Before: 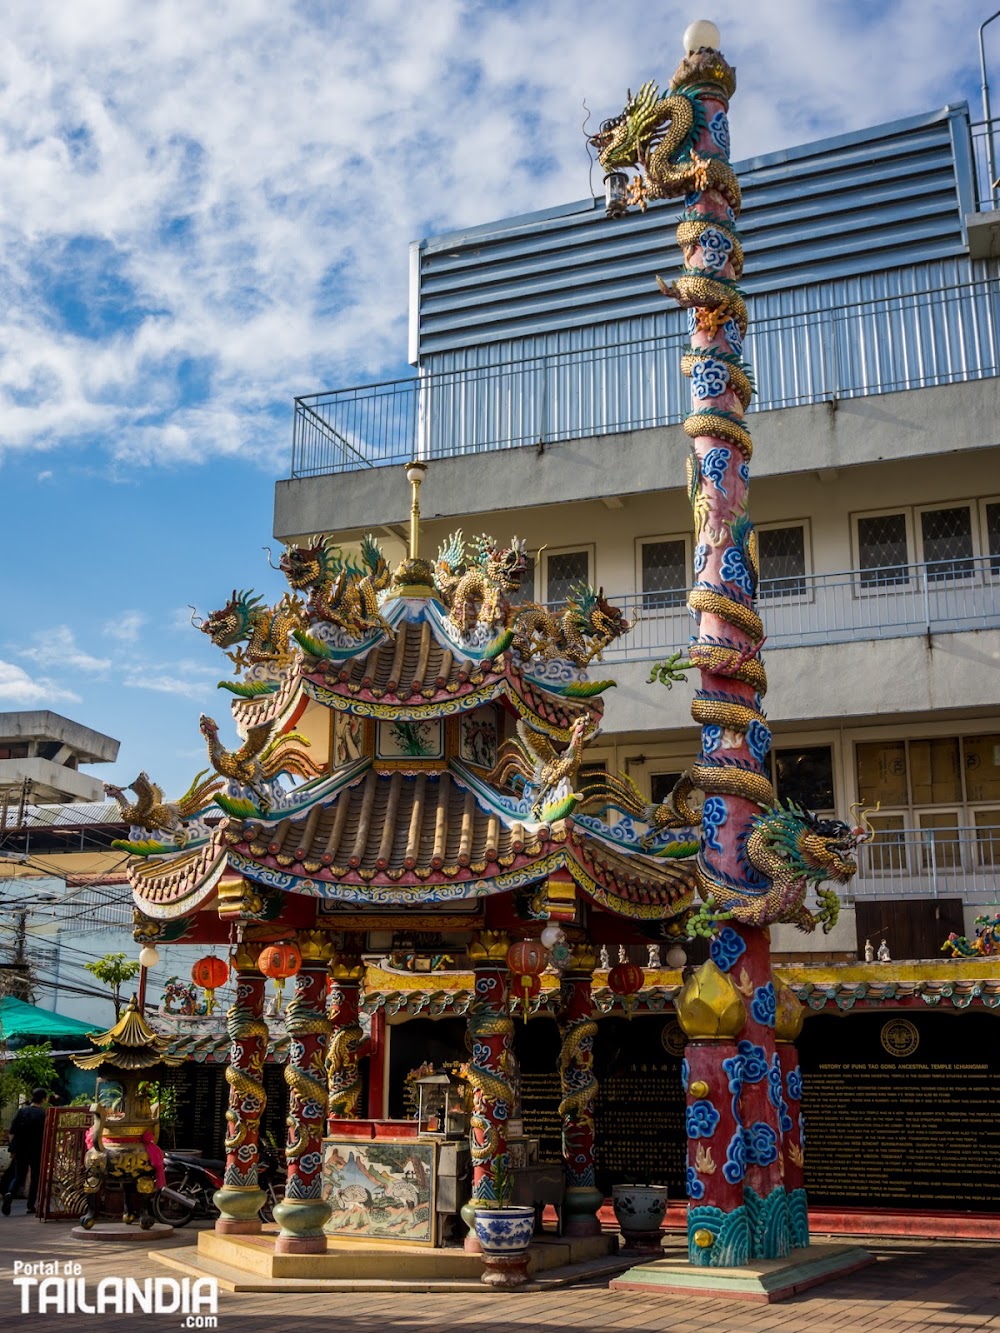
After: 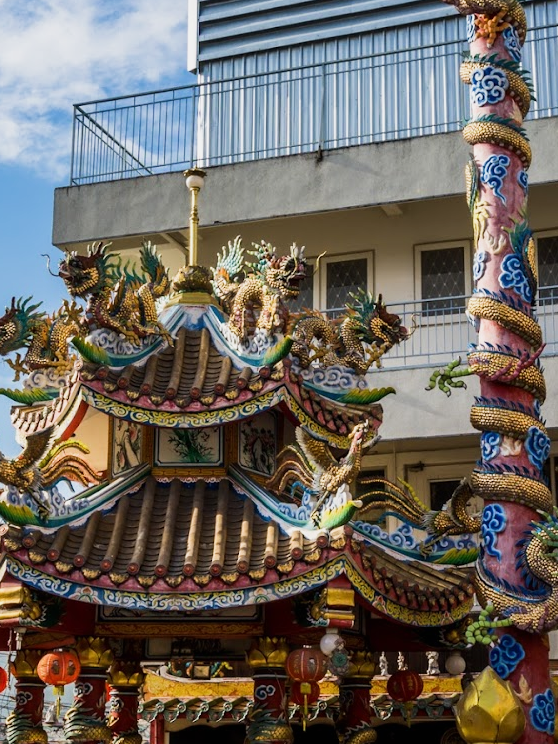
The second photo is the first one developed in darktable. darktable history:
tone equalizer: -8 EV -0.417 EV, -7 EV -0.389 EV, -6 EV -0.333 EV, -5 EV -0.222 EV, -3 EV 0.222 EV, -2 EV 0.333 EV, -1 EV 0.389 EV, +0 EV 0.417 EV, edges refinement/feathering 500, mask exposure compensation -1.57 EV, preserve details no
crop and rotate: left 22.13%, top 22.054%, right 22.026%, bottom 22.102%
sigmoid: contrast 1.22, skew 0.65
